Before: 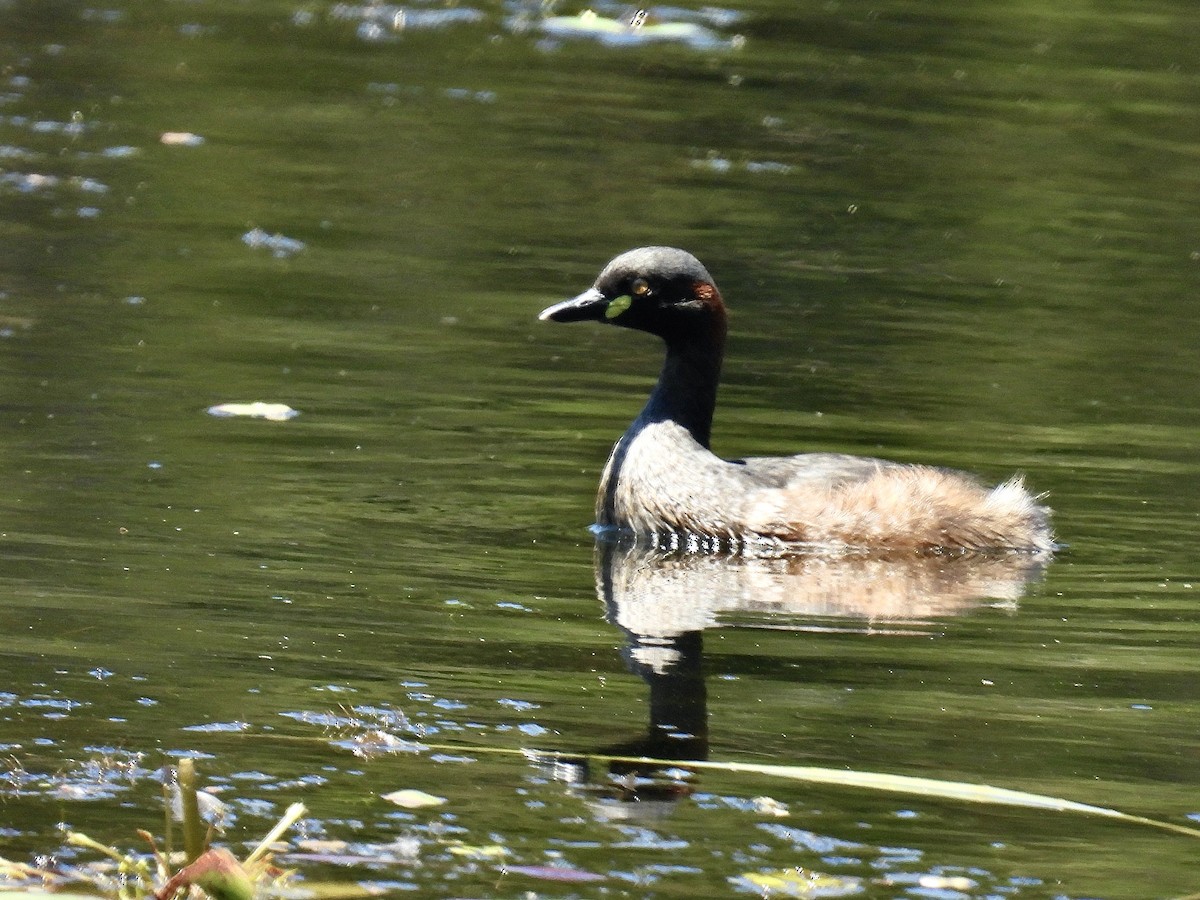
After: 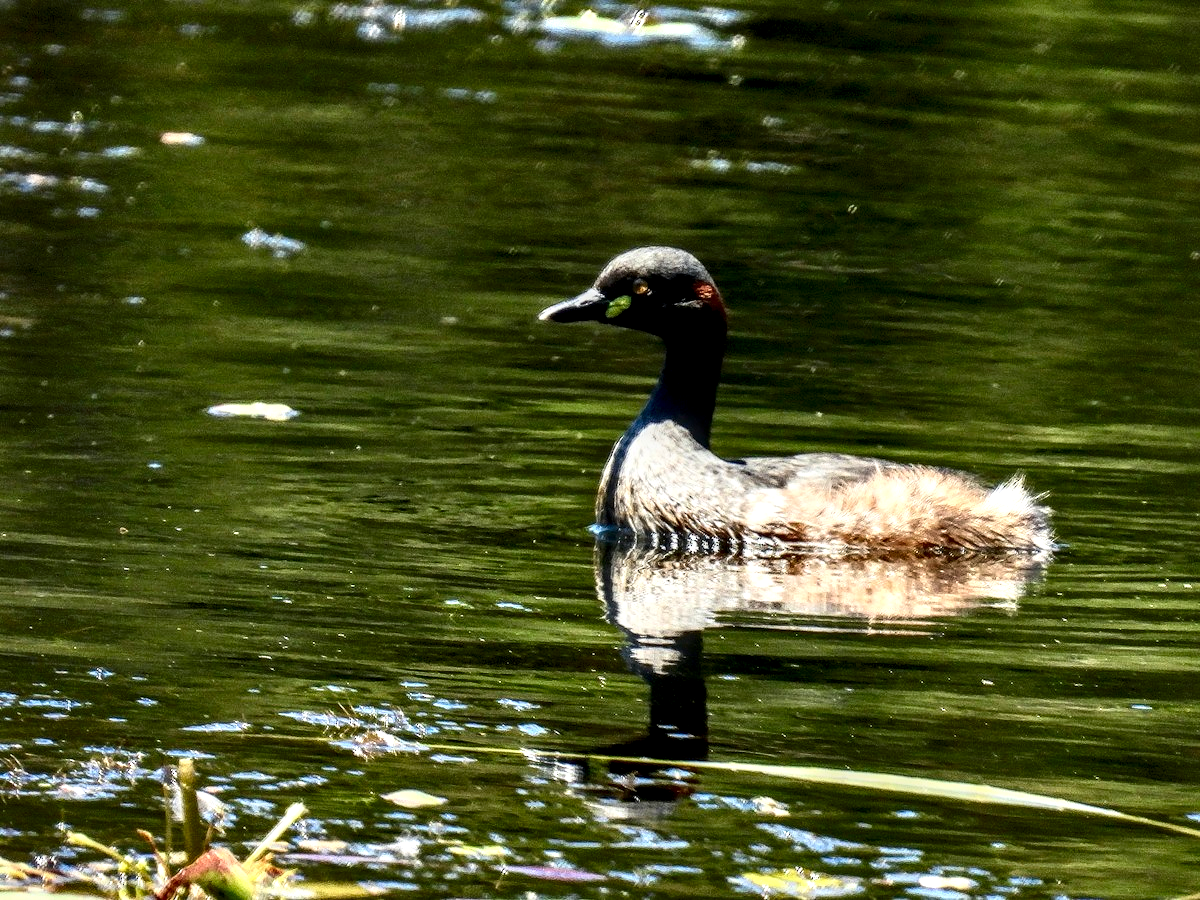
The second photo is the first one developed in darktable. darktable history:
contrast brightness saturation: contrast 0.21, brightness -0.11, saturation 0.21
local contrast: highlights 12%, shadows 38%, detail 183%, midtone range 0.471
